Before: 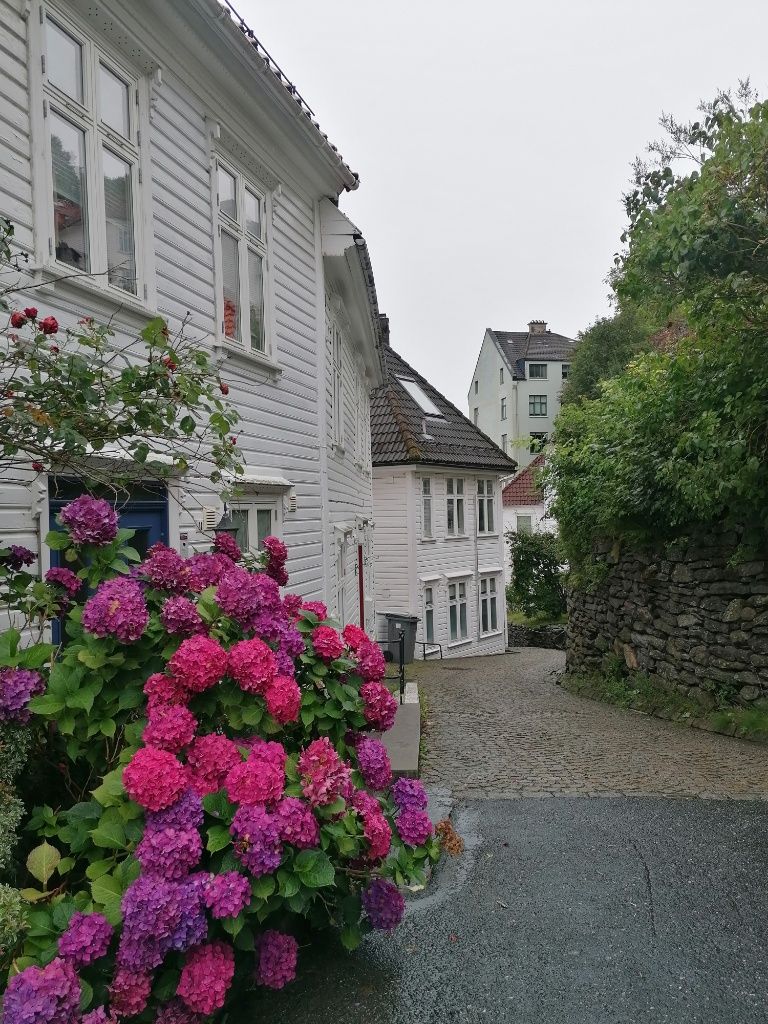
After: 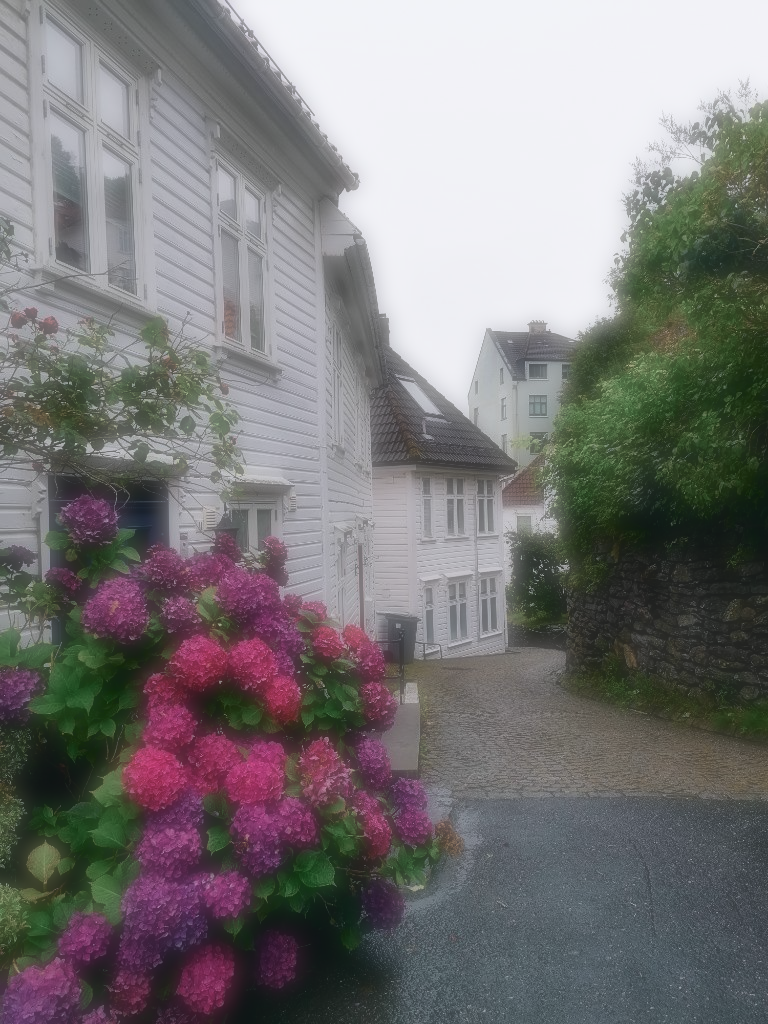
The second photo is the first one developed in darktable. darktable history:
exposure: exposure -0.492 EV, compensate highlight preservation false
soften: on, module defaults
tone curve: curves: ch0 [(0, 0.039) (0.104, 0.094) (0.285, 0.301) (0.673, 0.796) (0.845, 0.932) (0.994, 0.971)]; ch1 [(0, 0) (0.356, 0.385) (0.424, 0.405) (0.498, 0.502) (0.586, 0.57) (0.657, 0.642) (1, 1)]; ch2 [(0, 0) (0.424, 0.438) (0.46, 0.453) (0.515, 0.505) (0.557, 0.57) (0.612, 0.583) (0.722, 0.67) (1, 1)], color space Lab, independent channels, preserve colors none
